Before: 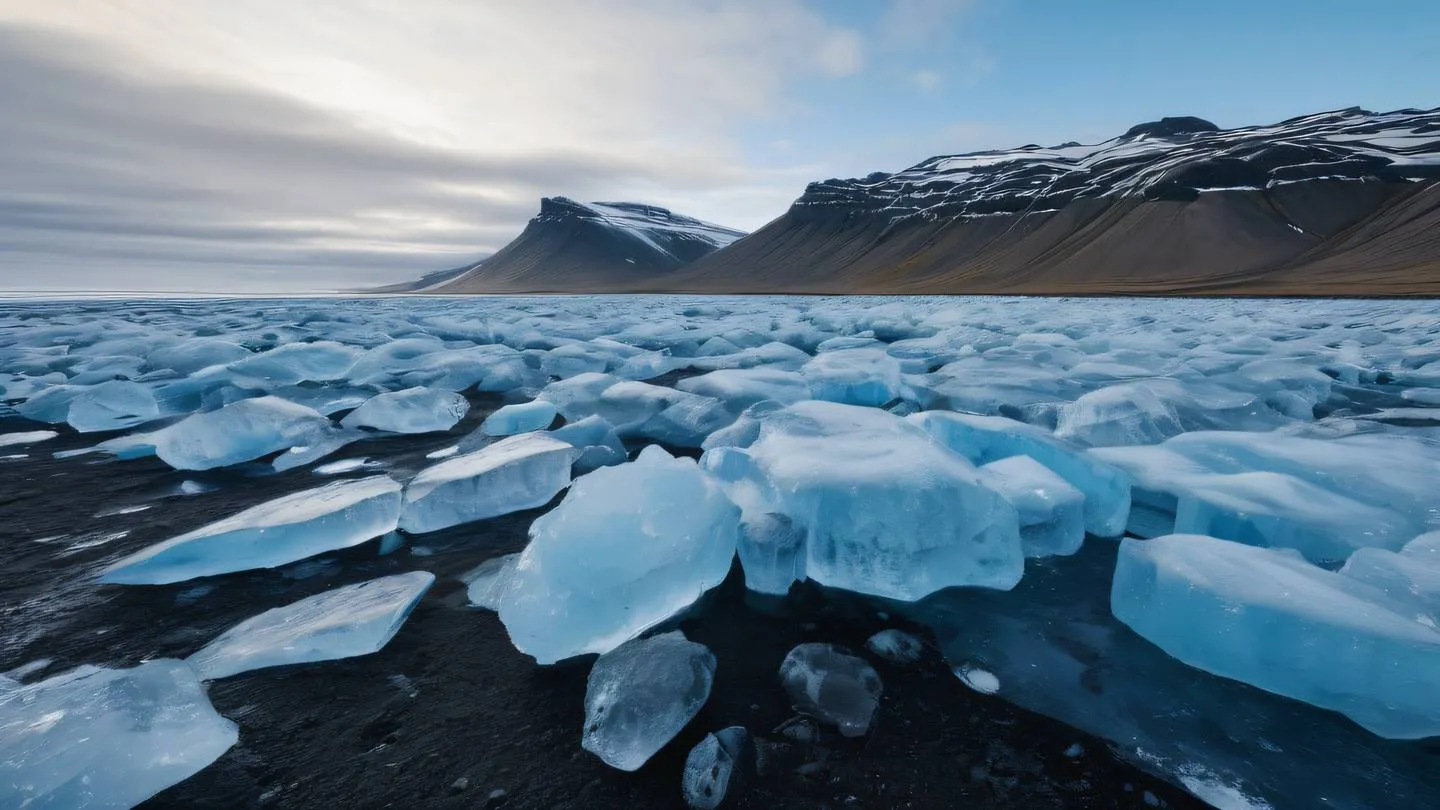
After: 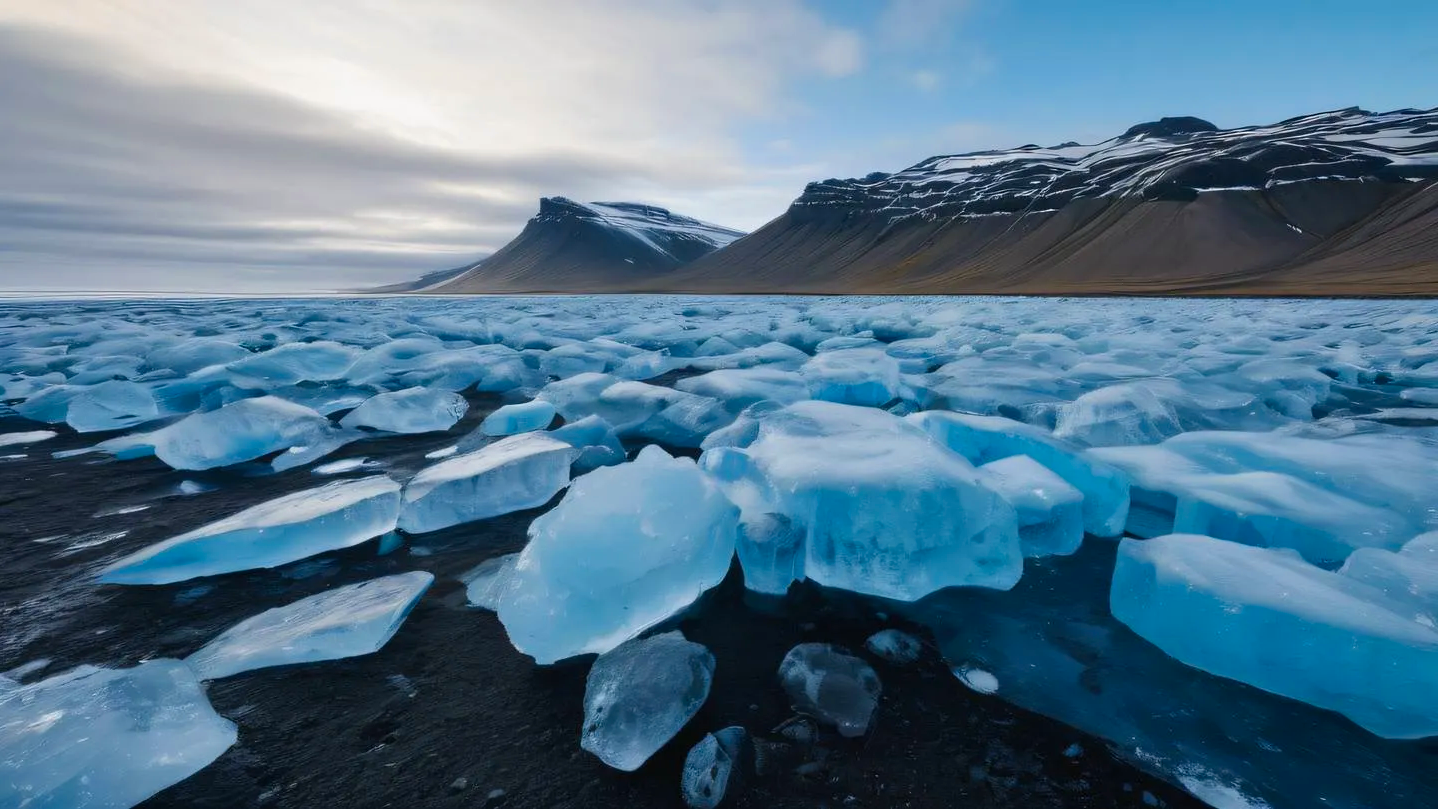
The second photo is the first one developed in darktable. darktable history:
color zones: curves: ch0 [(0, 0.613) (0.01, 0.613) (0.245, 0.448) (0.498, 0.529) (0.642, 0.665) (0.879, 0.777) (0.99, 0.613)]; ch1 [(0, 0) (0.143, 0) (0.286, 0) (0.429, 0) (0.571, 0) (0.714, 0) (0.857, 0)], mix -121.96%
crop and rotate: left 0.126%
